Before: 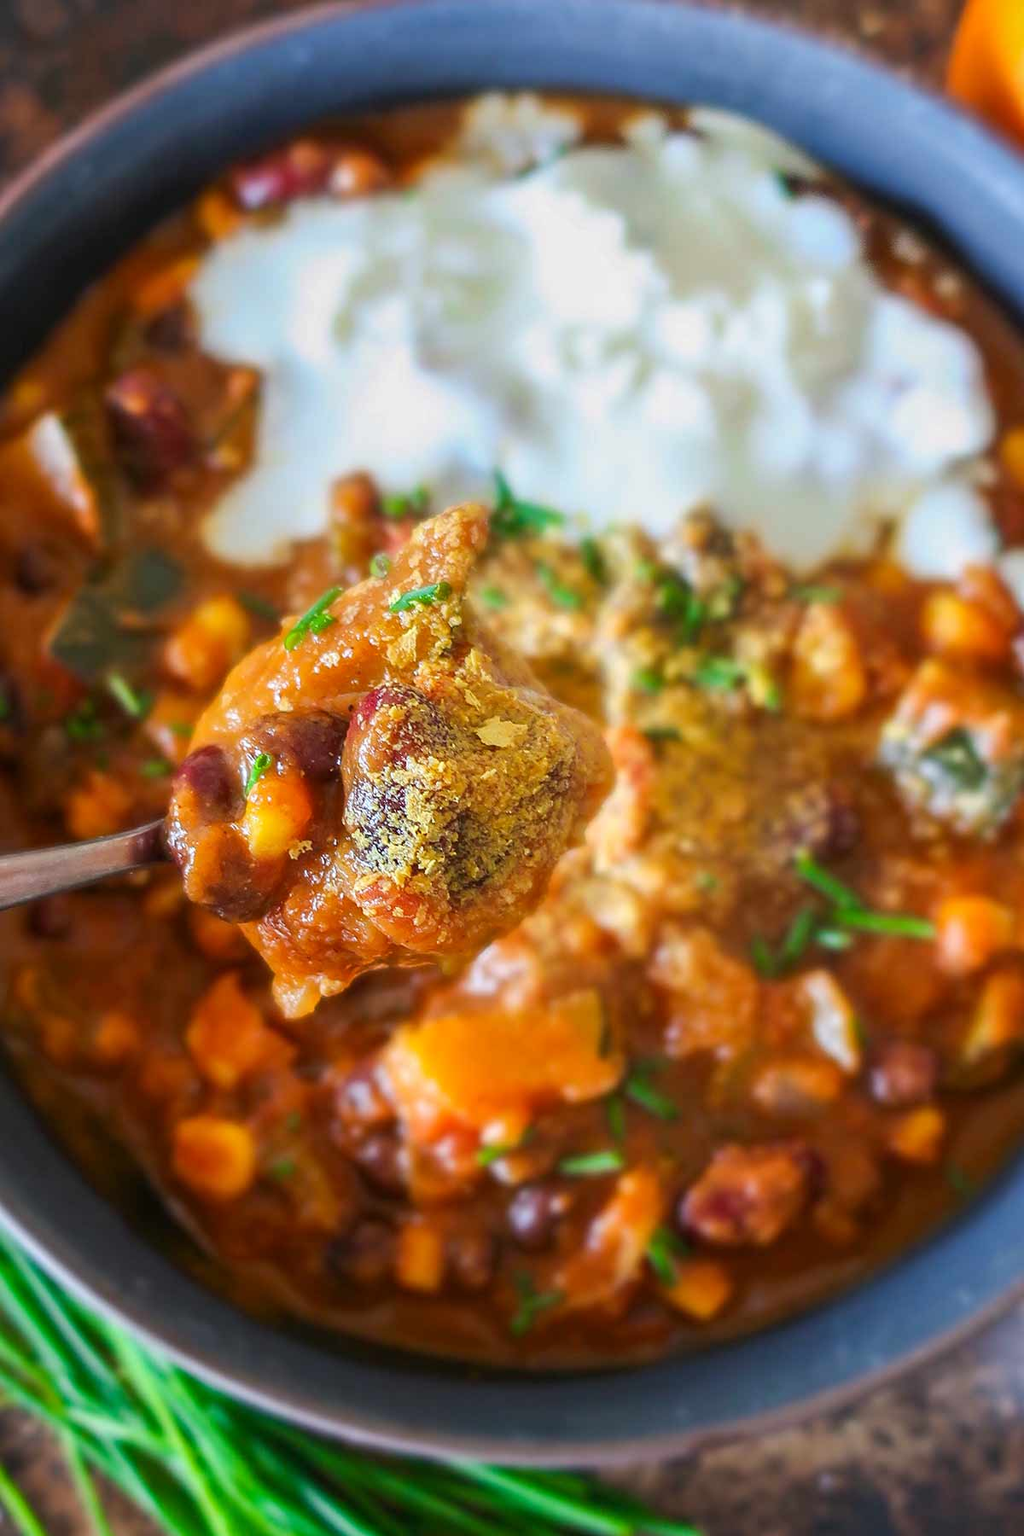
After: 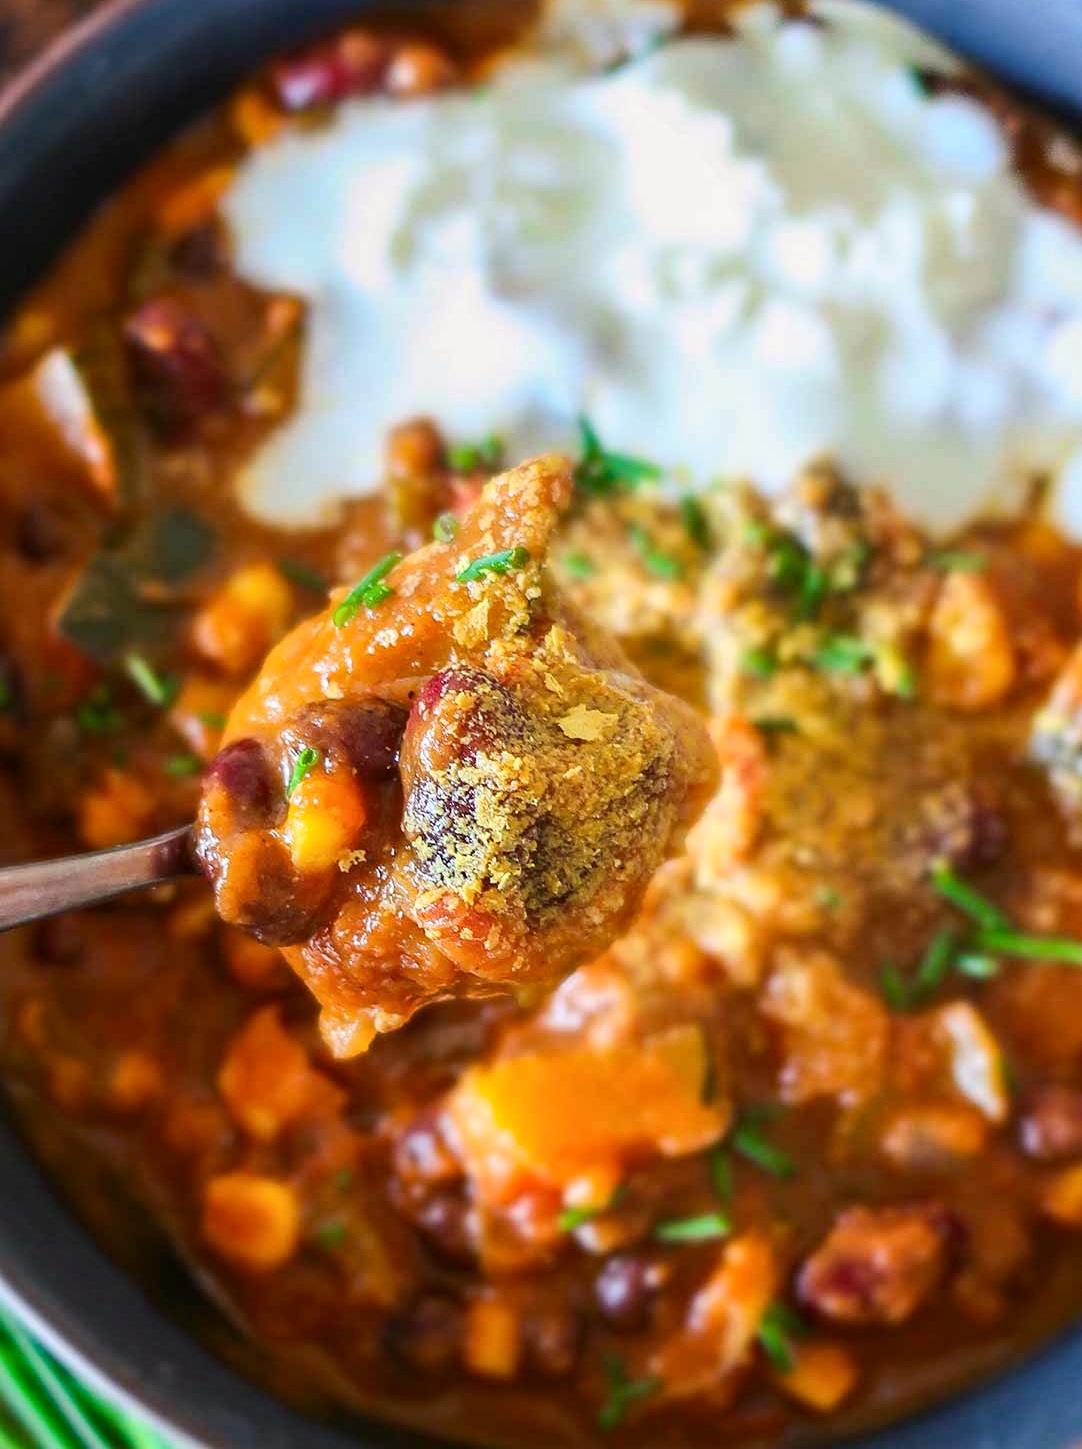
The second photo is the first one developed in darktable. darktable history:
contrast brightness saturation: contrast 0.154, brightness 0.042
haze removal: compatibility mode true, adaptive false
crop: top 7.522%, right 9.759%, bottom 11.972%
